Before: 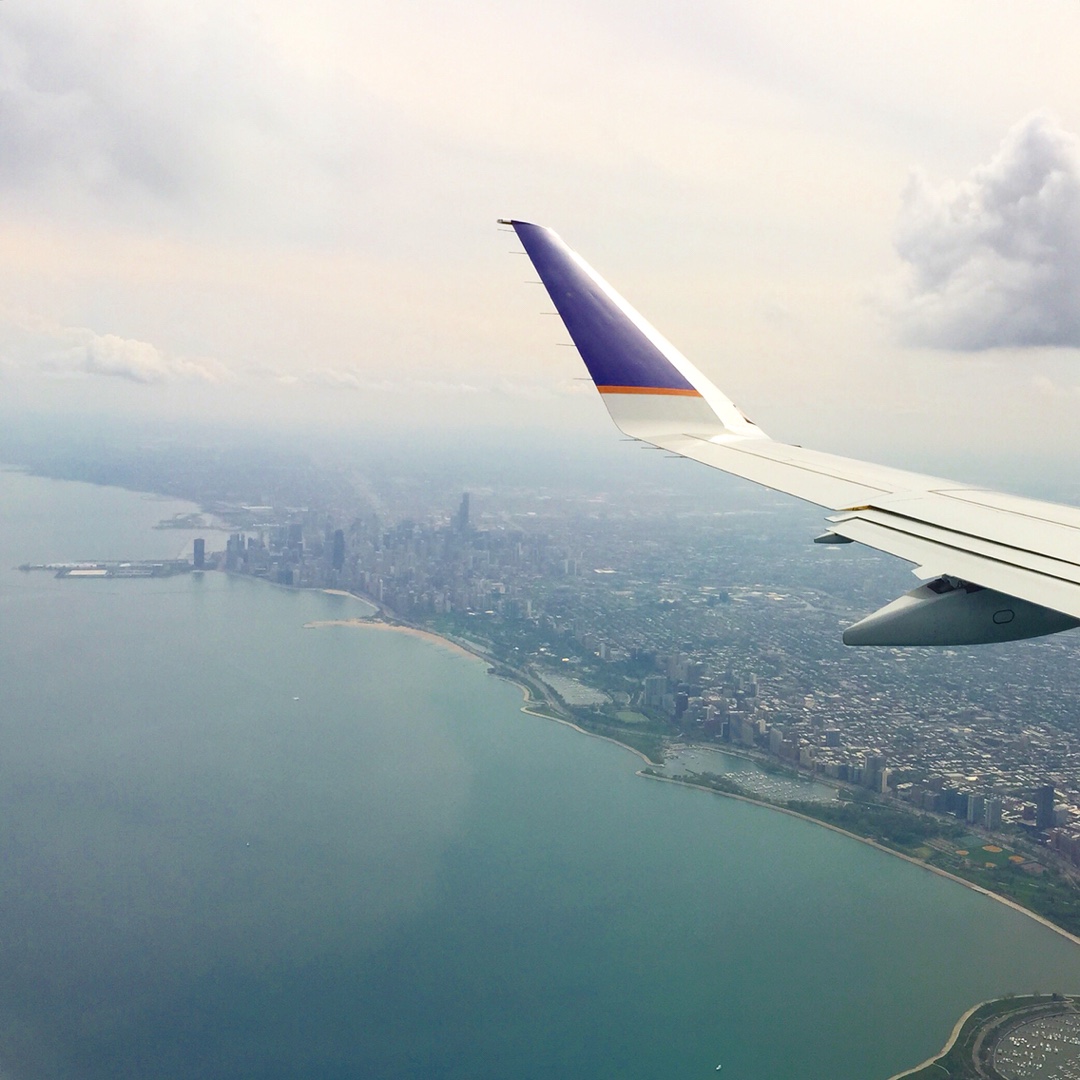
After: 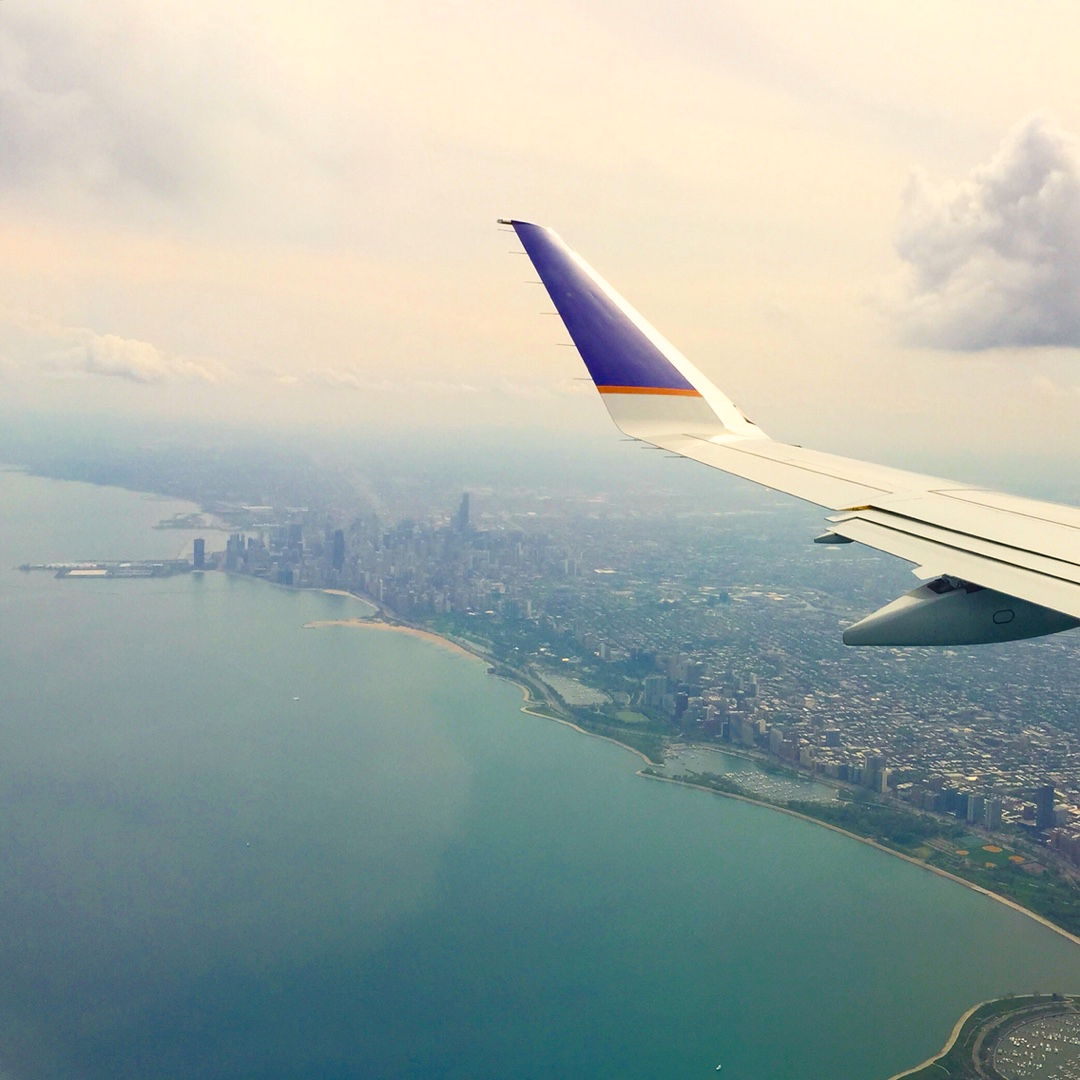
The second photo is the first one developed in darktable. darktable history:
color balance rgb: highlights gain › chroma 2.986%, highlights gain › hue 76.86°, linear chroma grading › global chroma 14.739%, perceptual saturation grading › global saturation 0.48%, global vibrance 20%
